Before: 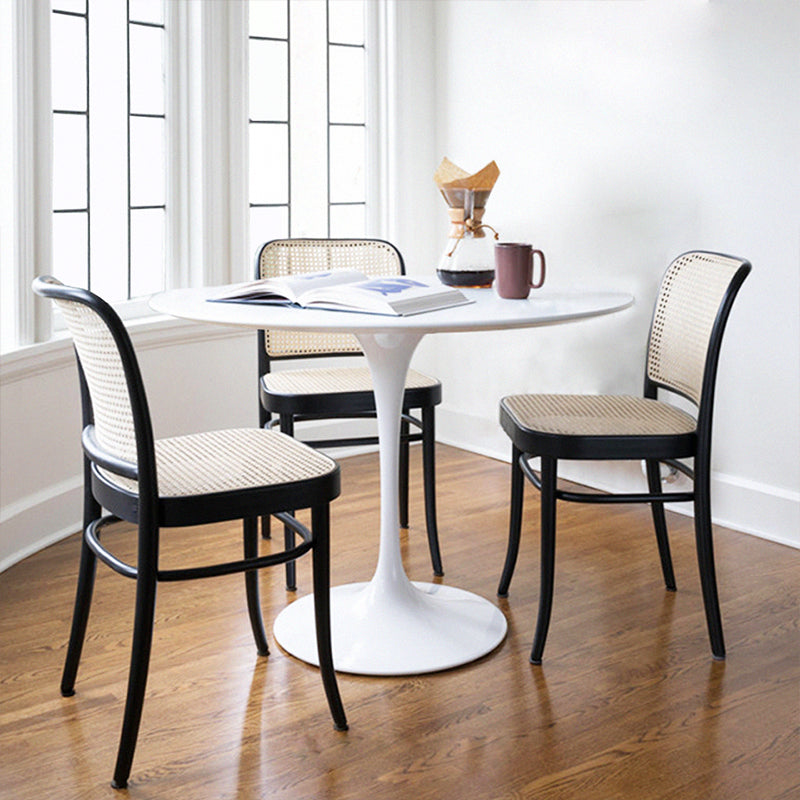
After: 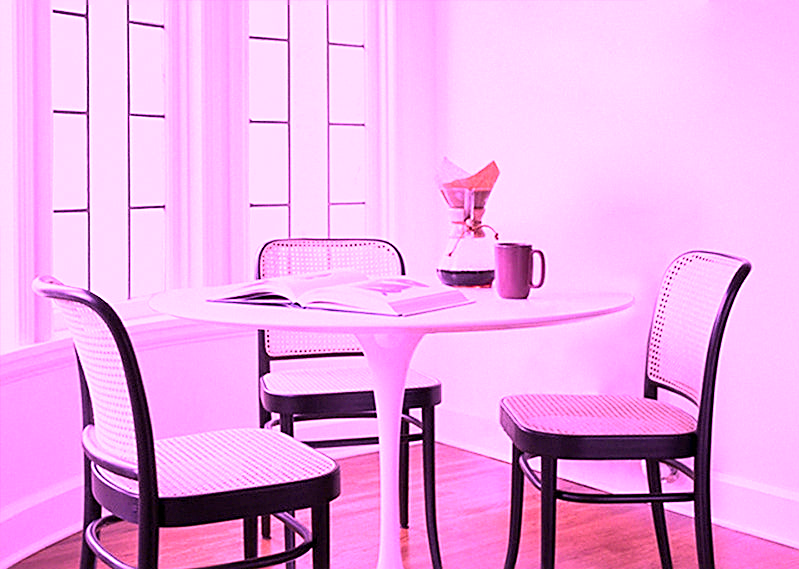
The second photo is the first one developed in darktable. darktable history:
exposure: black level correction 0.001, exposure 0.499 EV, compensate highlight preservation false
color calibration: illuminant custom, x 0.262, y 0.519, temperature 7043.64 K
crop: right 0.001%, bottom 28.795%
sharpen: on, module defaults
shadows and highlights: radius 335.12, shadows 63.71, highlights 4.38, compress 87.29%, soften with gaussian
